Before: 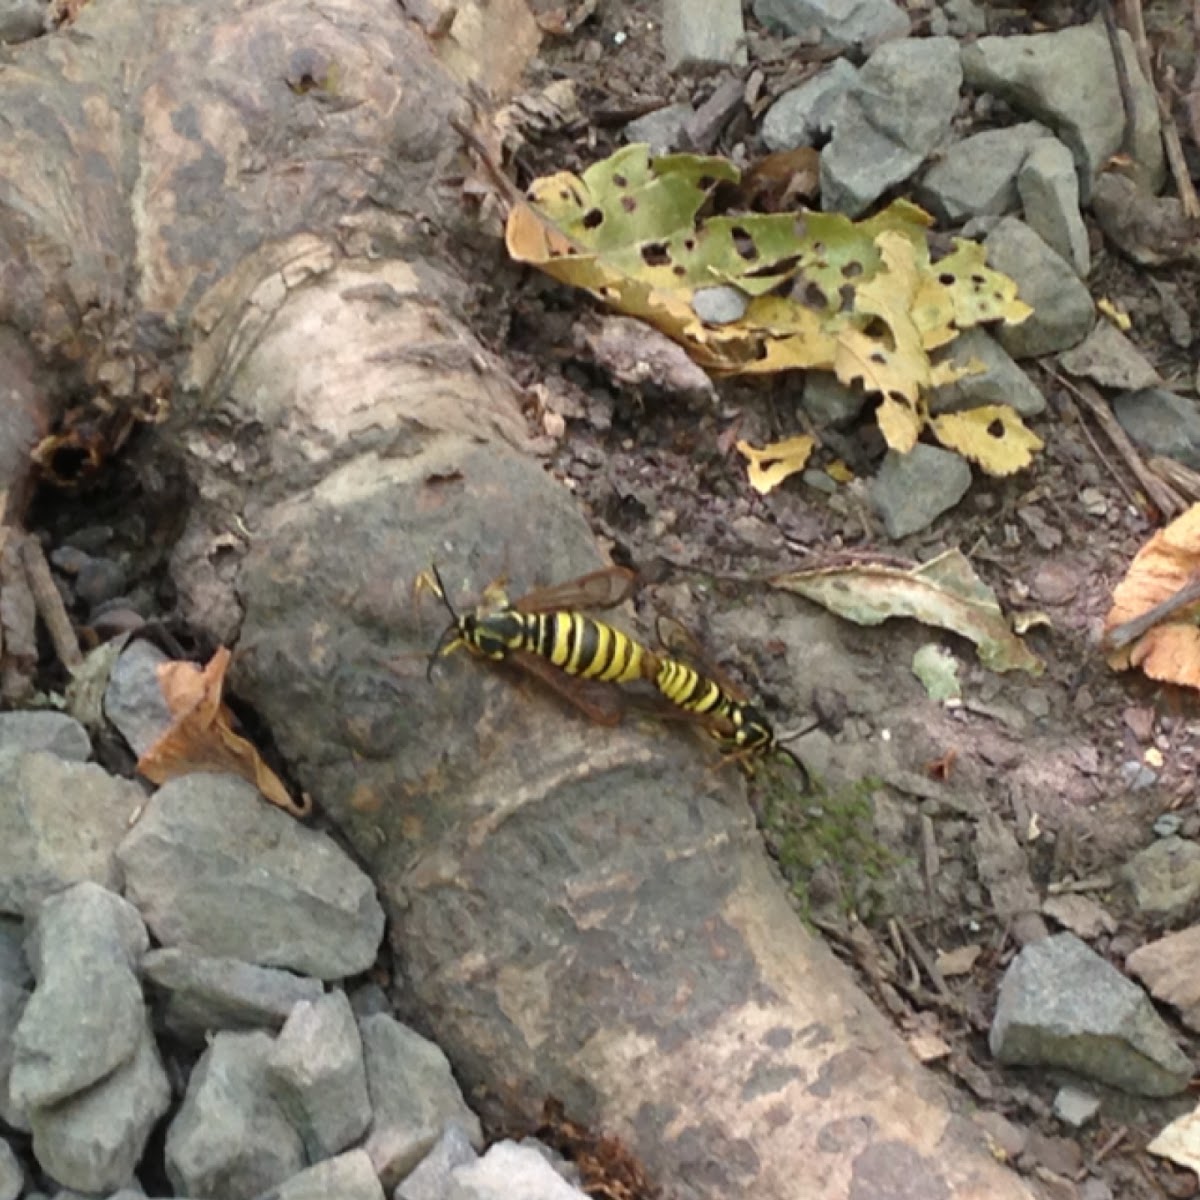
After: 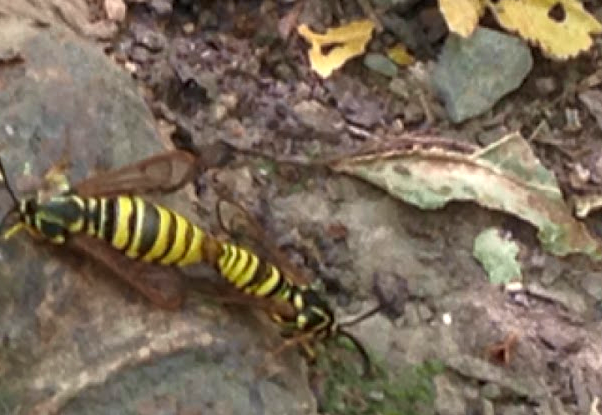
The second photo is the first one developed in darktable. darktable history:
crop: left 36.607%, top 34.735%, right 13.146%, bottom 30.611%
white balance: emerald 1
local contrast: on, module defaults
tone curve: curves: ch0 [(0, 0) (0.15, 0.17) (0.452, 0.437) (0.611, 0.588) (0.751, 0.749) (1, 1)]; ch1 [(0, 0) (0.325, 0.327) (0.413, 0.442) (0.475, 0.467) (0.512, 0.522) (0.541, 0.55) (0.617, 0.612) (0.695, 0.697) (1, 1)]; ch2 [(0, 0) (0.386, 0.397) (0.452, 0.459) (0.505, 0.498) (0.536, 0.546) (0.574, 0.571) (0.633, 0.653) (1, 1)], color space Lab, independent channels, preserve colors none
